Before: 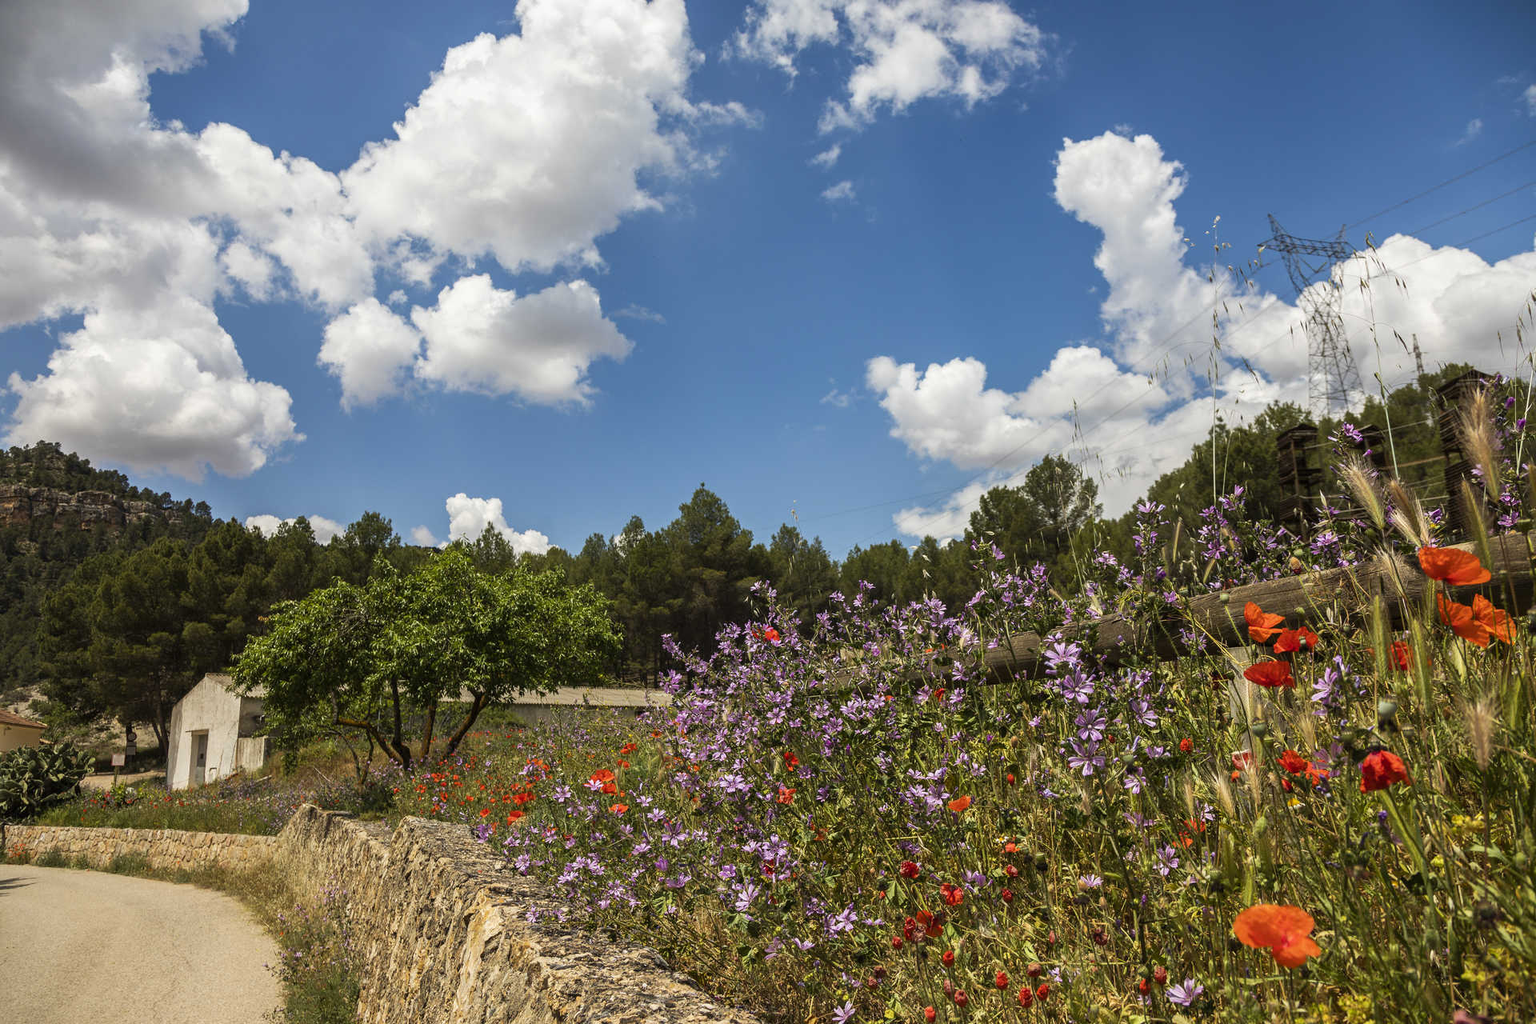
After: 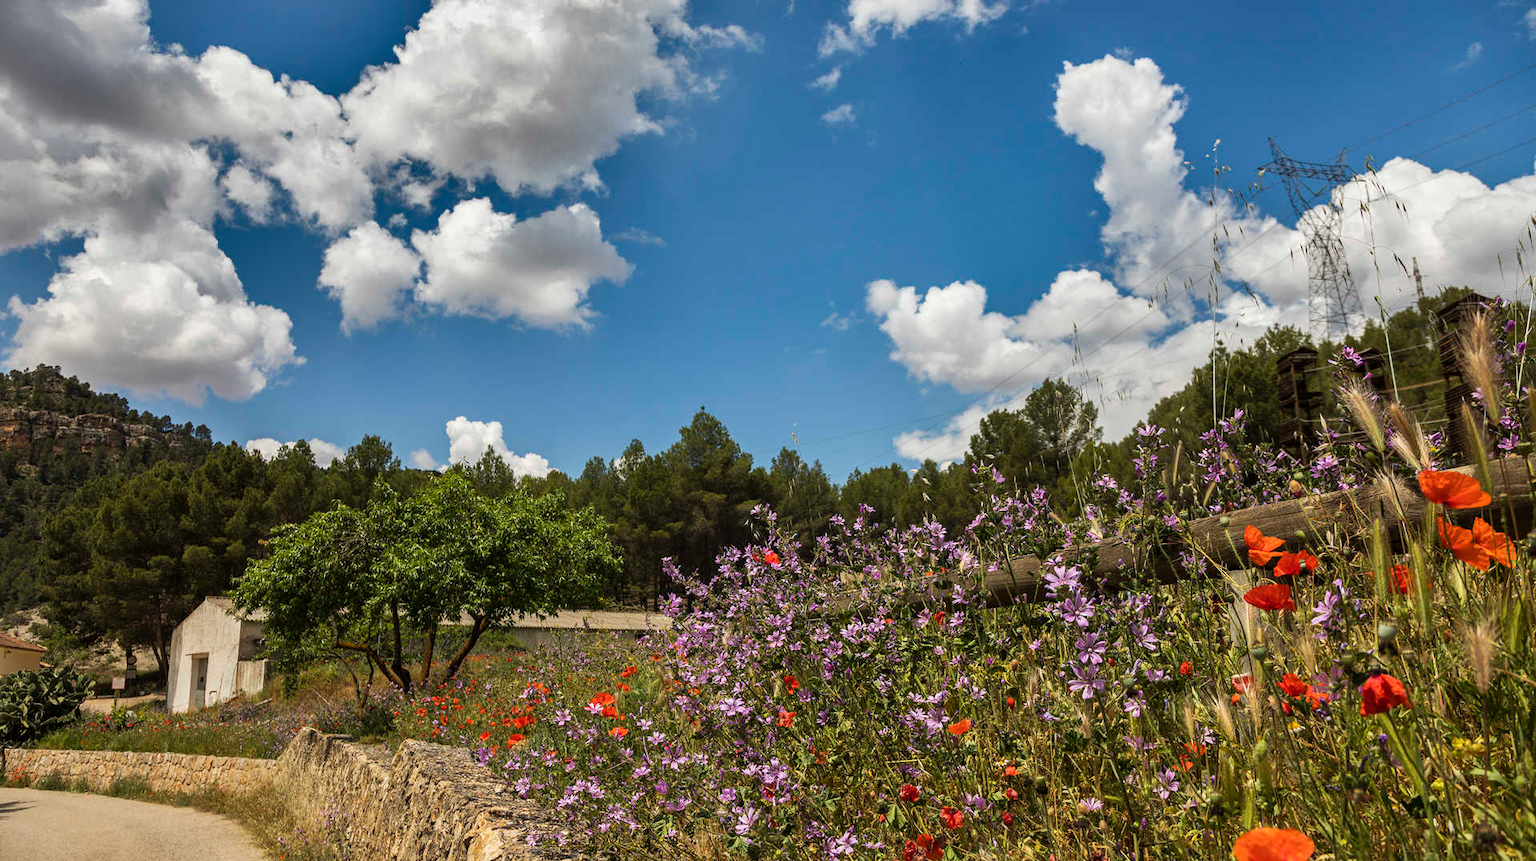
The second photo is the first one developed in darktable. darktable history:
shadows and highlights: shadows 24.36, highlights -80.03, soften with gaussian
crop: top 7.566%, bottom 8.251%
